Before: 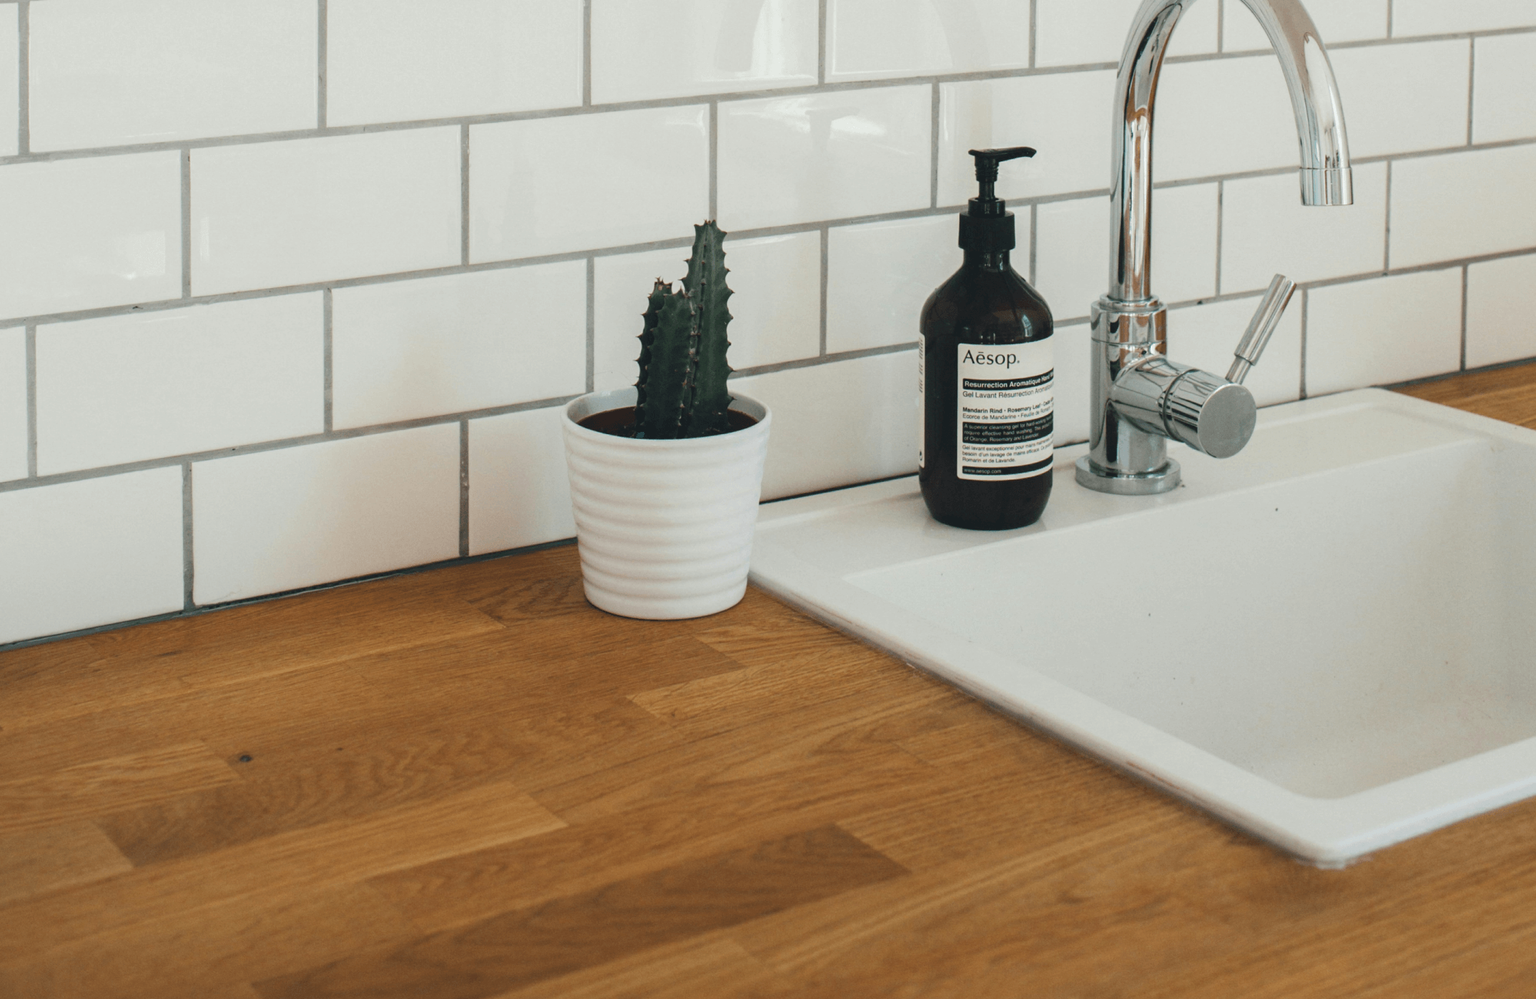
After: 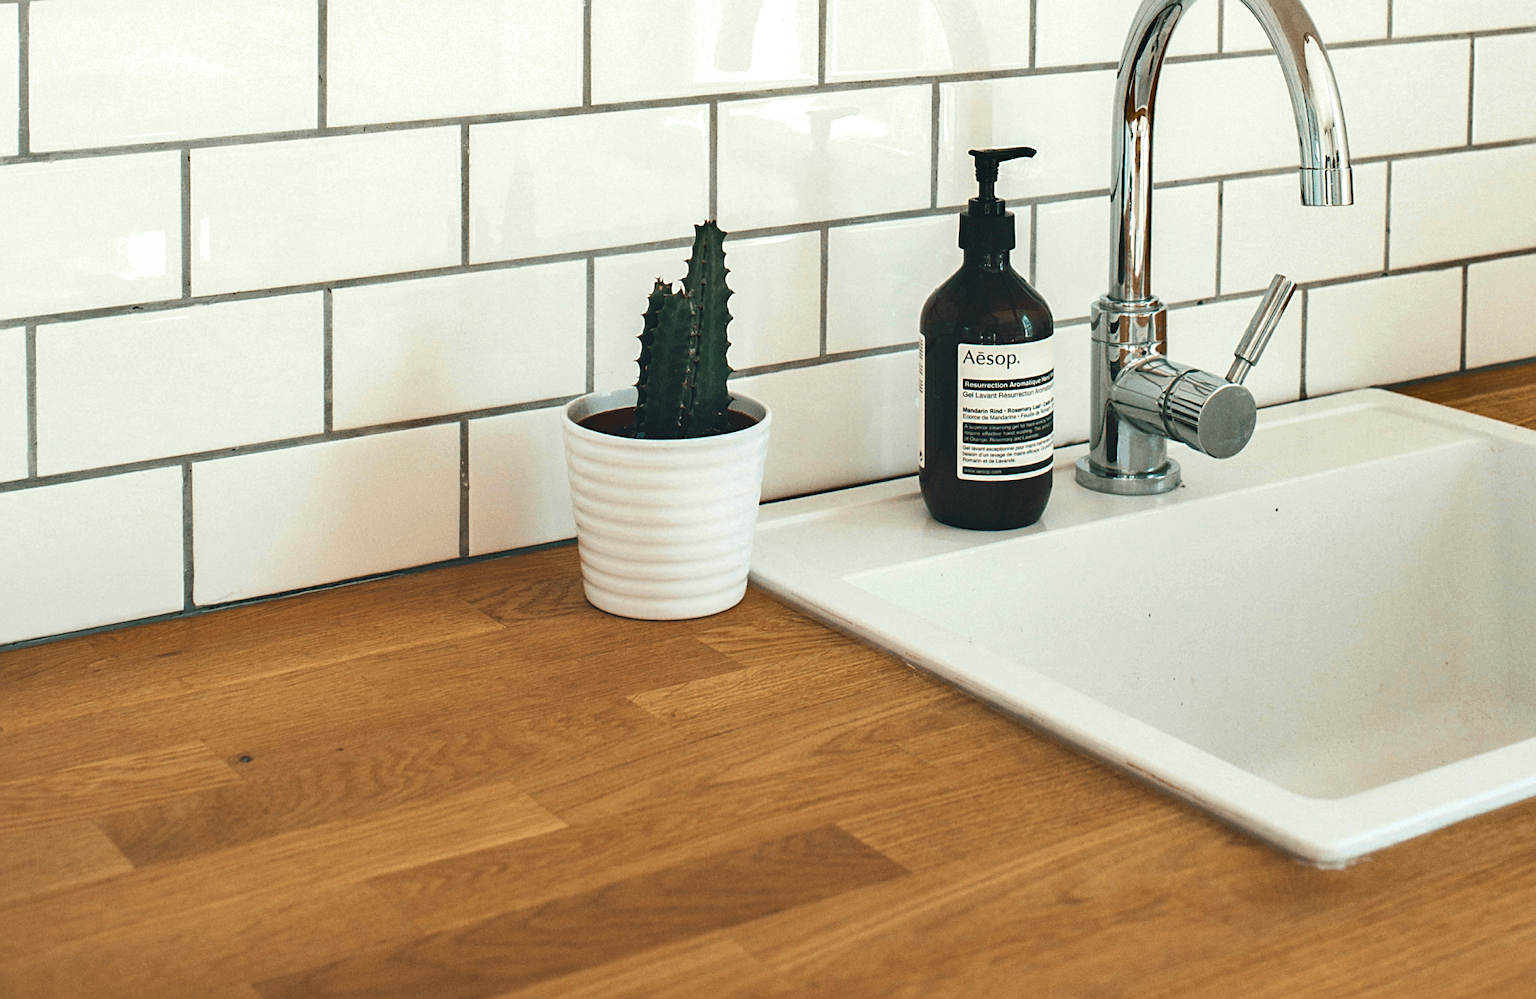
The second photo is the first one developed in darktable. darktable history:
velvia: on, module defaults
exposure: black level correction 0.001, exposure 0.499 EV, compensate highlight preservation false
sharpen: on, module defaults
shadows and highlights: low approximation 0.01, soften with gaussian
